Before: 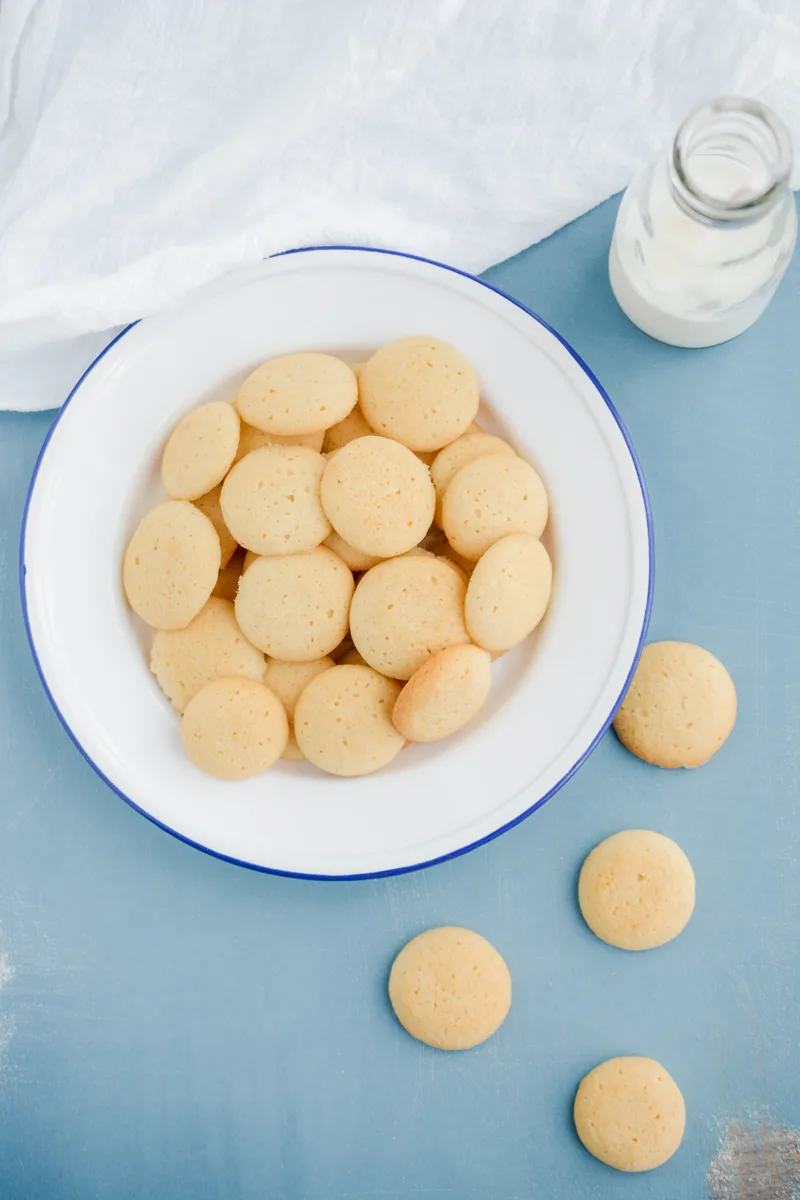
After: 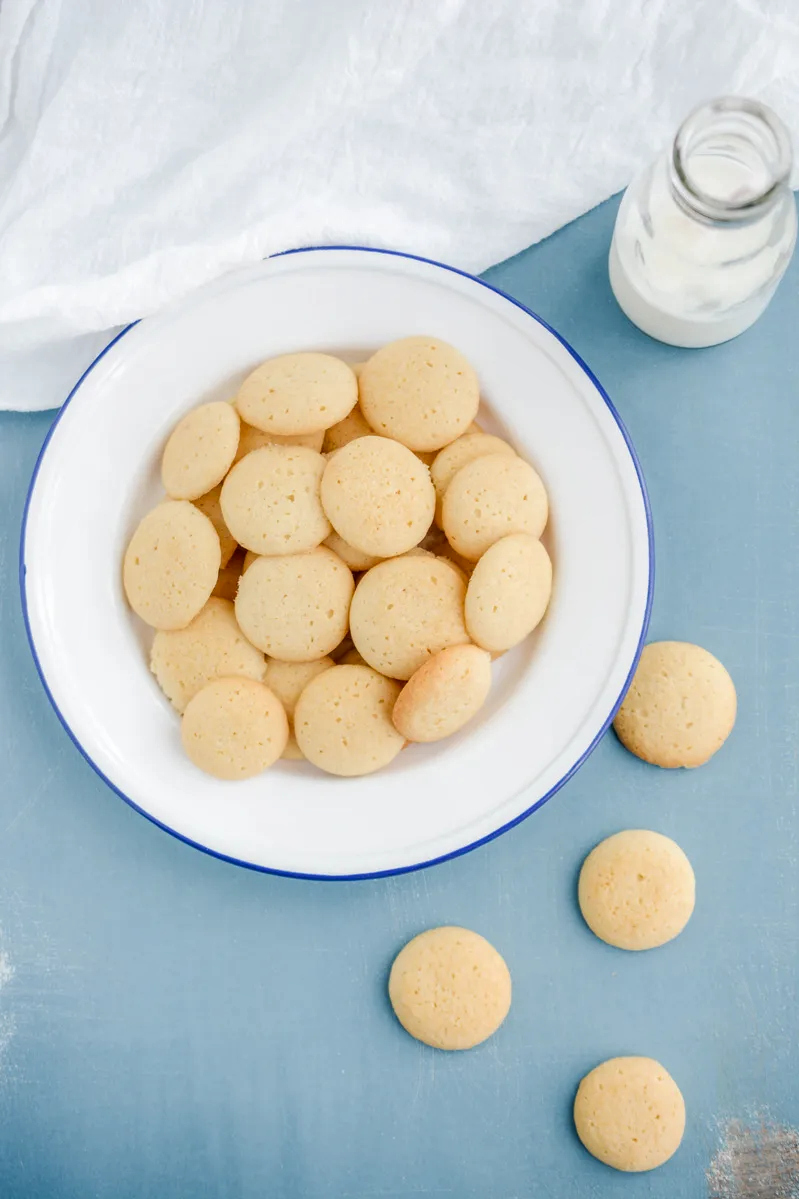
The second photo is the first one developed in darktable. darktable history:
local contrast: on, module defaults
crop: left 0.007%
